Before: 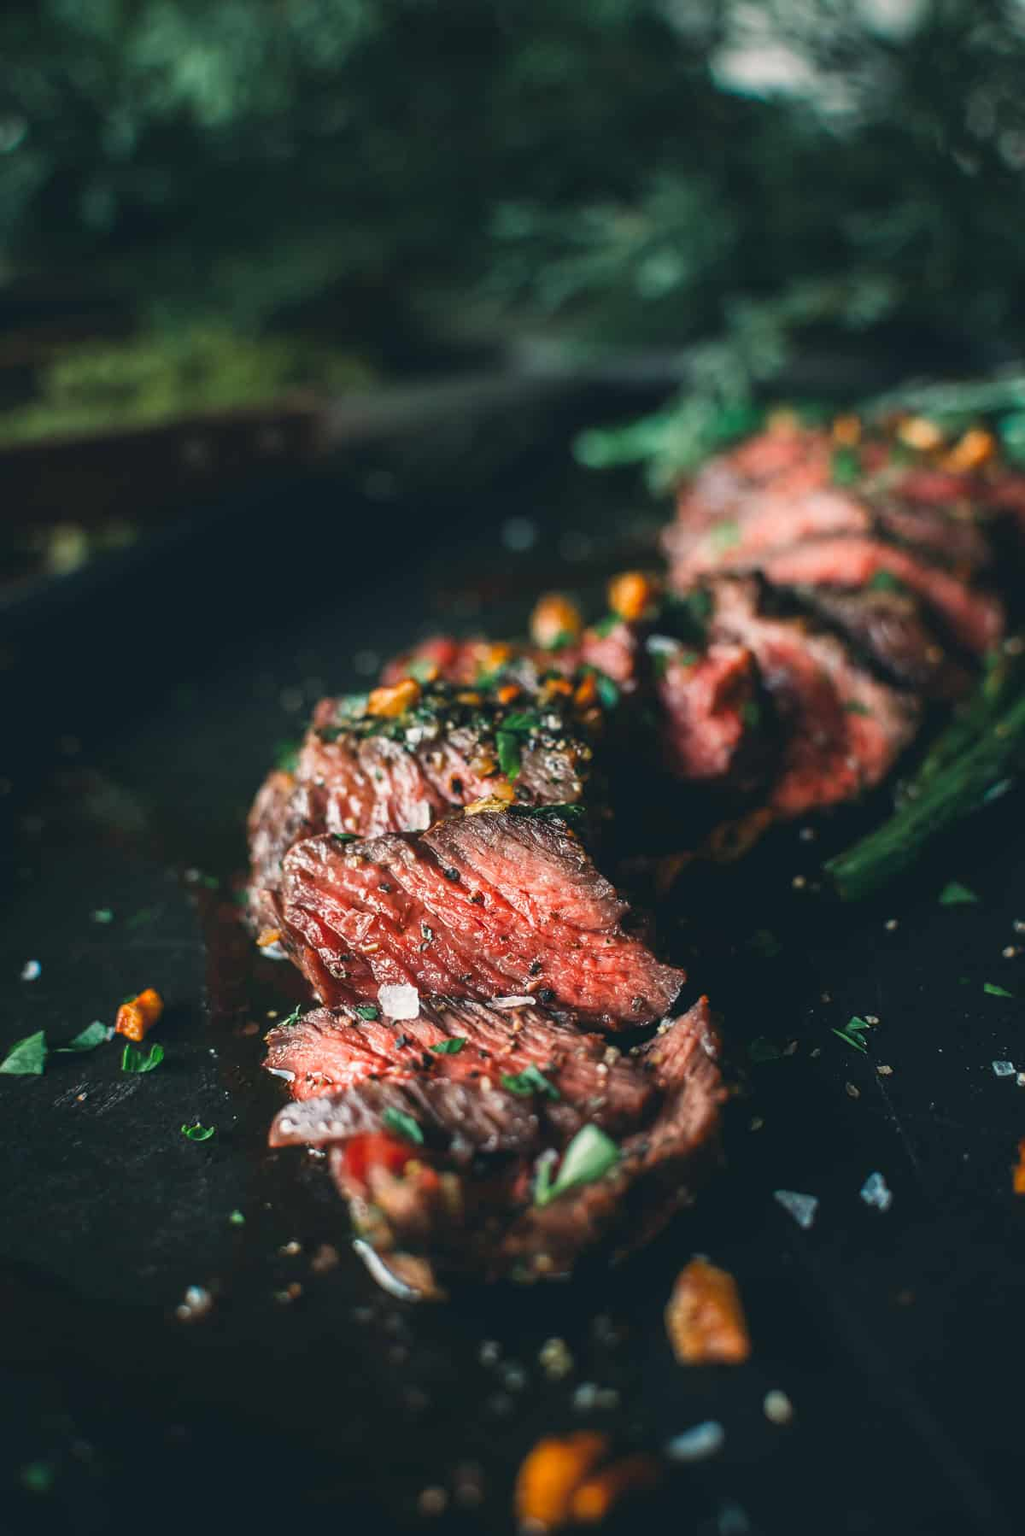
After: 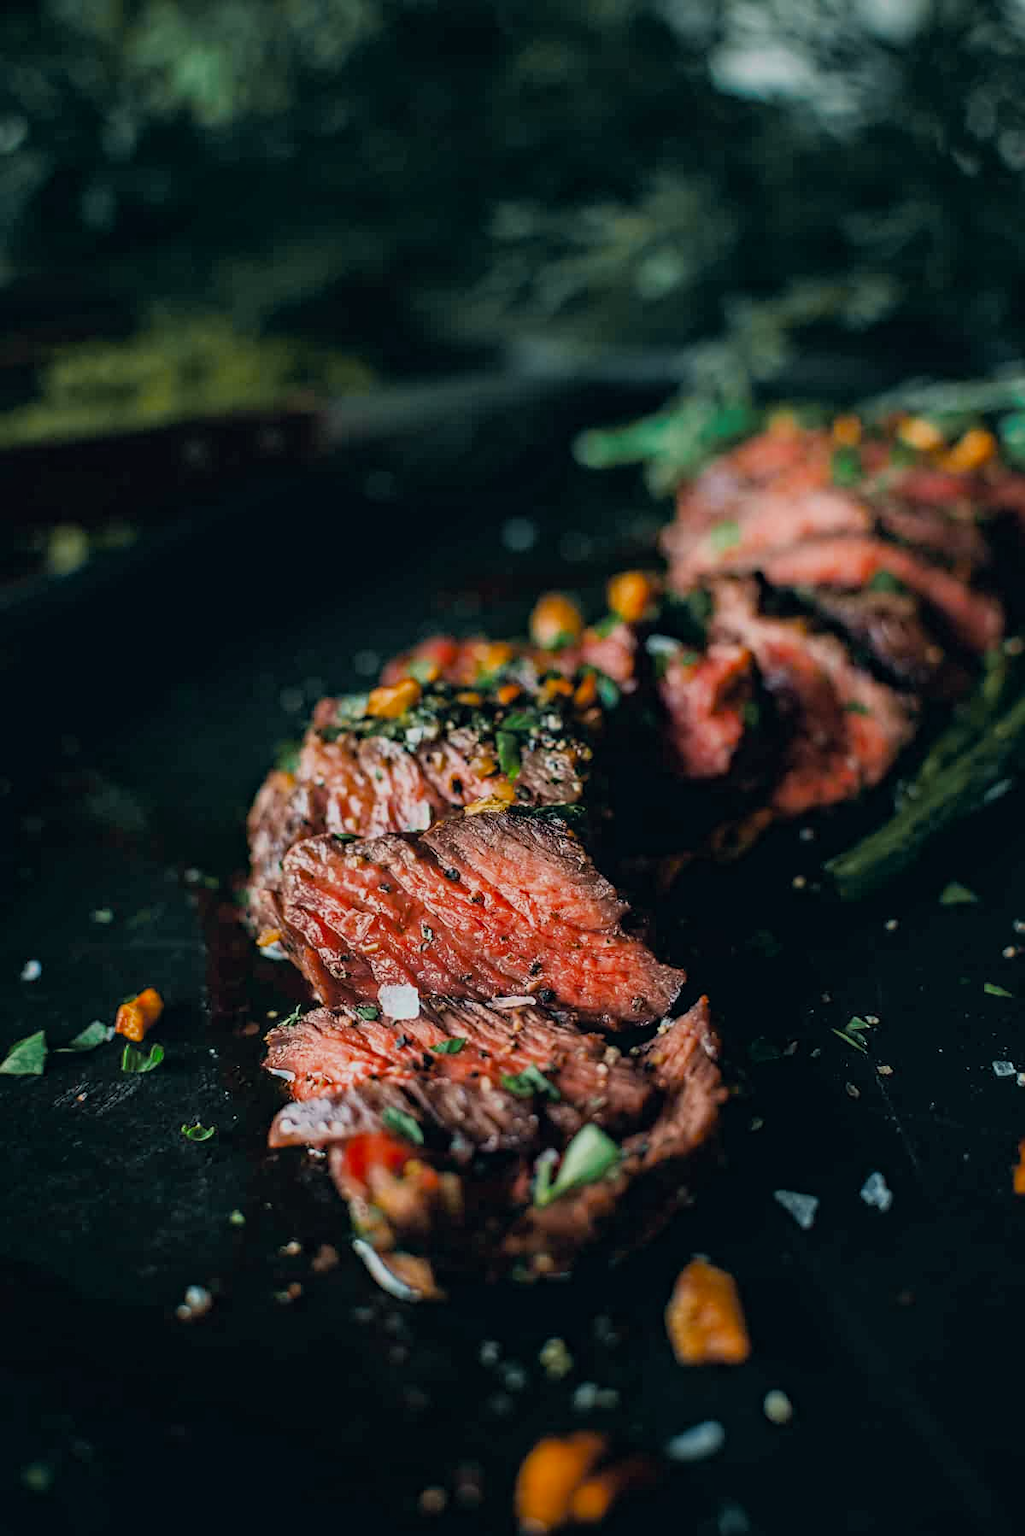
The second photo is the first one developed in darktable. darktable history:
filmic rgb: black relative exposure -7.08 EV, white relative exposure 5.39 EV, threshold 2.94 EV, hardness 3.03, color science v6 (2022), enable highlight reconstruction true
haze removal: strength 0.277, distance 0.254, compatibility mode true, adaptive false
sharpen: amount 0.216
tone curve: curves: ch0 [(0, 0) (0.15, 0.17) (0.452, 0.437) (0.611, 0.588) (0.751, 0.749) (1, 1)]; ch1 [(0, 0) (0.325, 0.327) (0.413, 0.442) (0.475, 0.467) (0.512, 0.522) (0.541, 0.55) (0.617, 0.612) (0.695, 0.697) (1, 1)]; ch2 [(0, 0) (0.386, 0.397) (0.452, 0.459) (0.505, 0.498) (0.536, 0.546) (0.574, 0.571) (0.633, 0.653) (1, 1)], color space Lab, independent channels, preserve colors none
